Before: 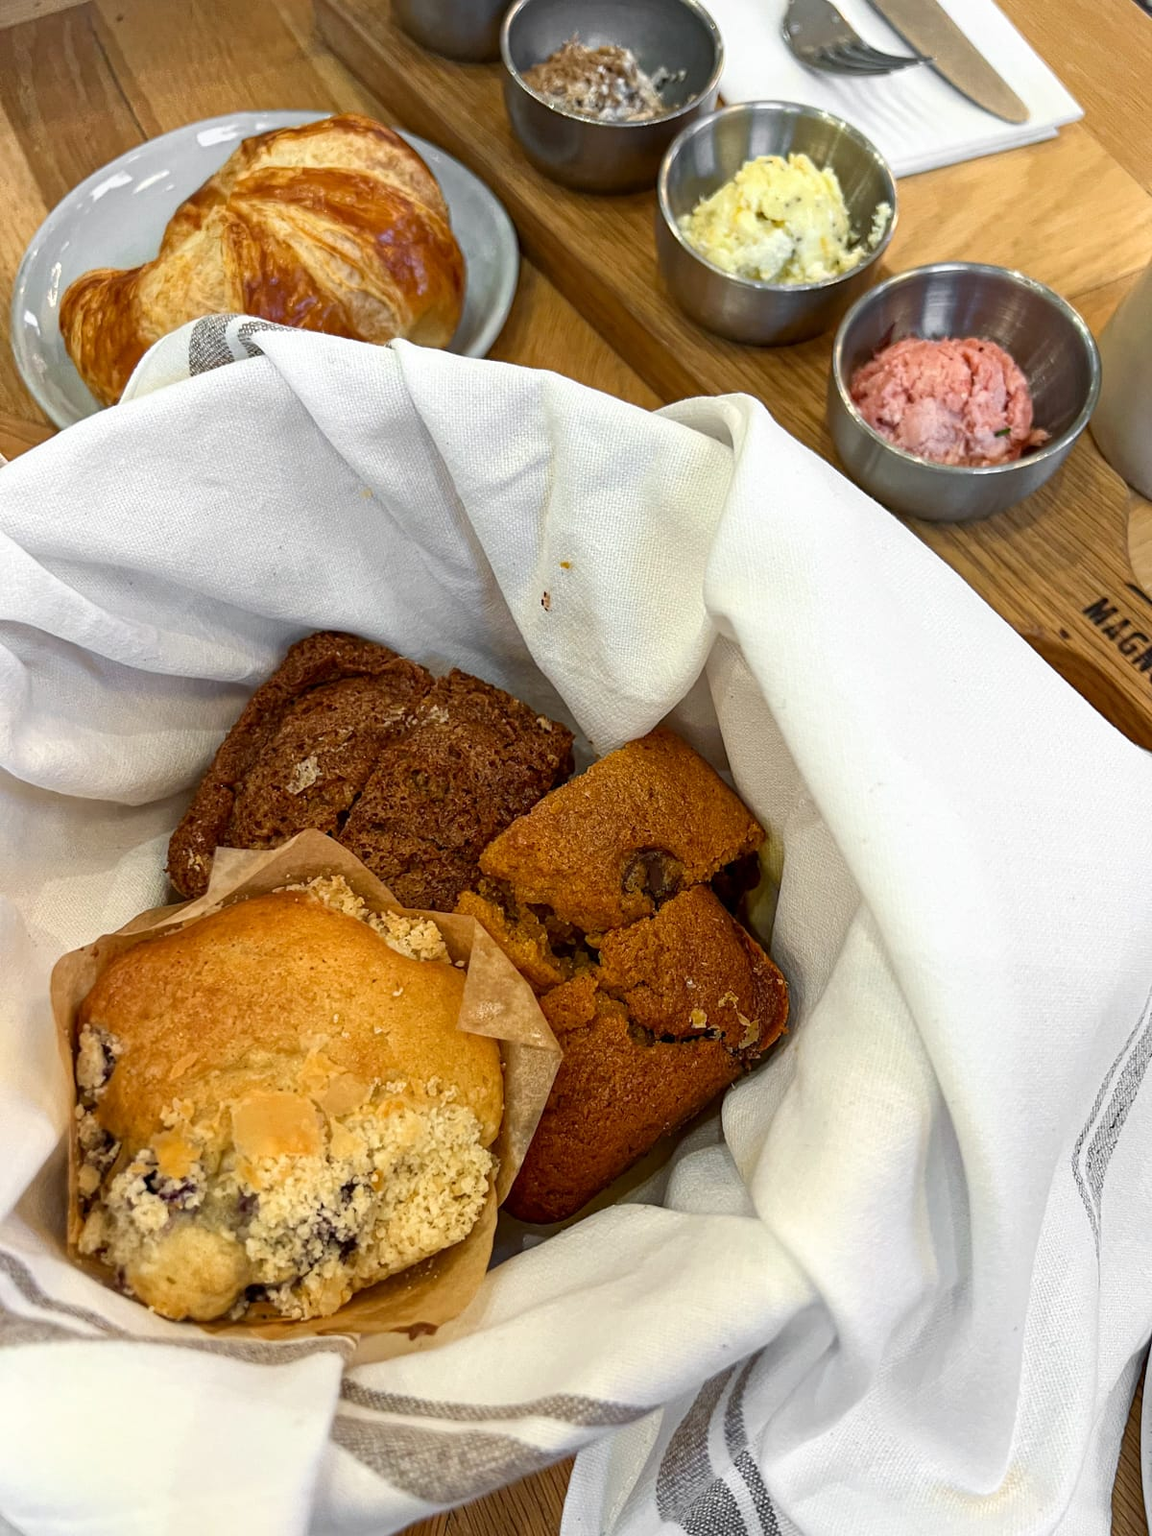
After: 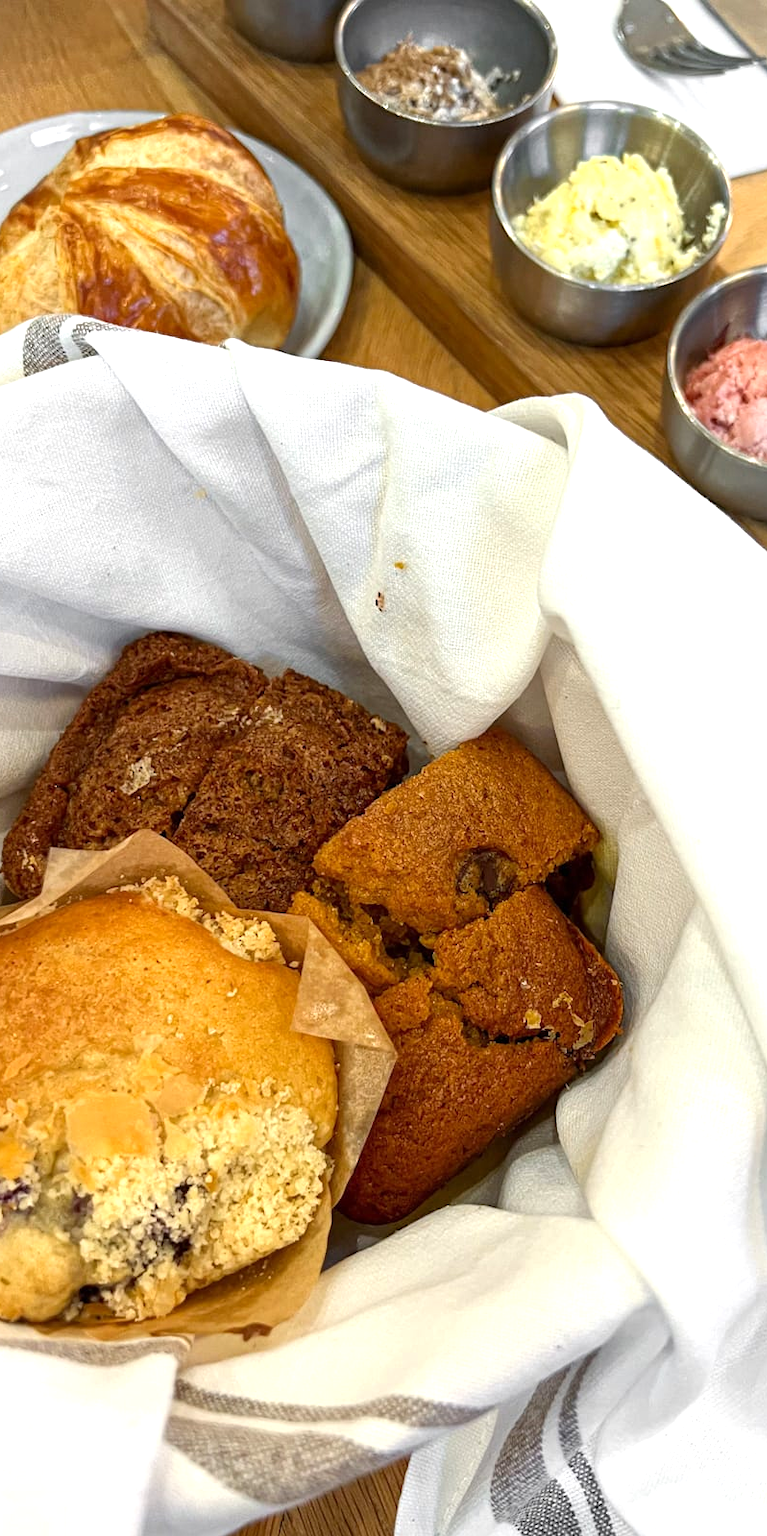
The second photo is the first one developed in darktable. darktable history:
levels: levels [0, 0.474, 0.947]
exposure: exposure 0.258 EV, compensate highlight preservation false
crop and rotate: left 14.436%, right 18.898%
